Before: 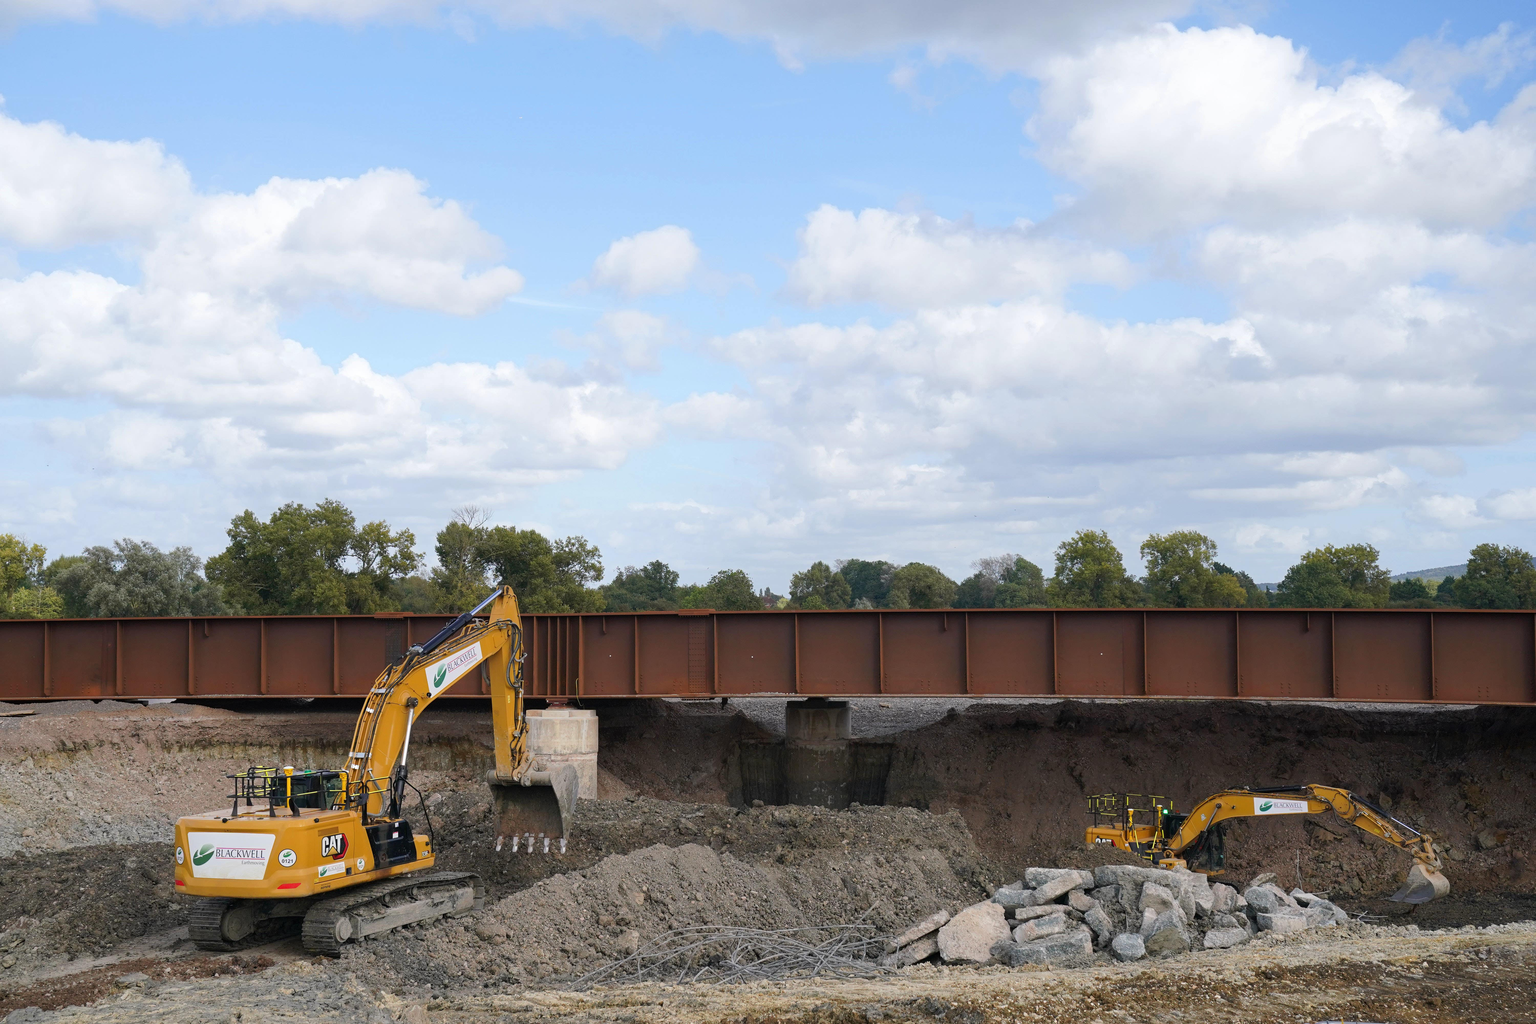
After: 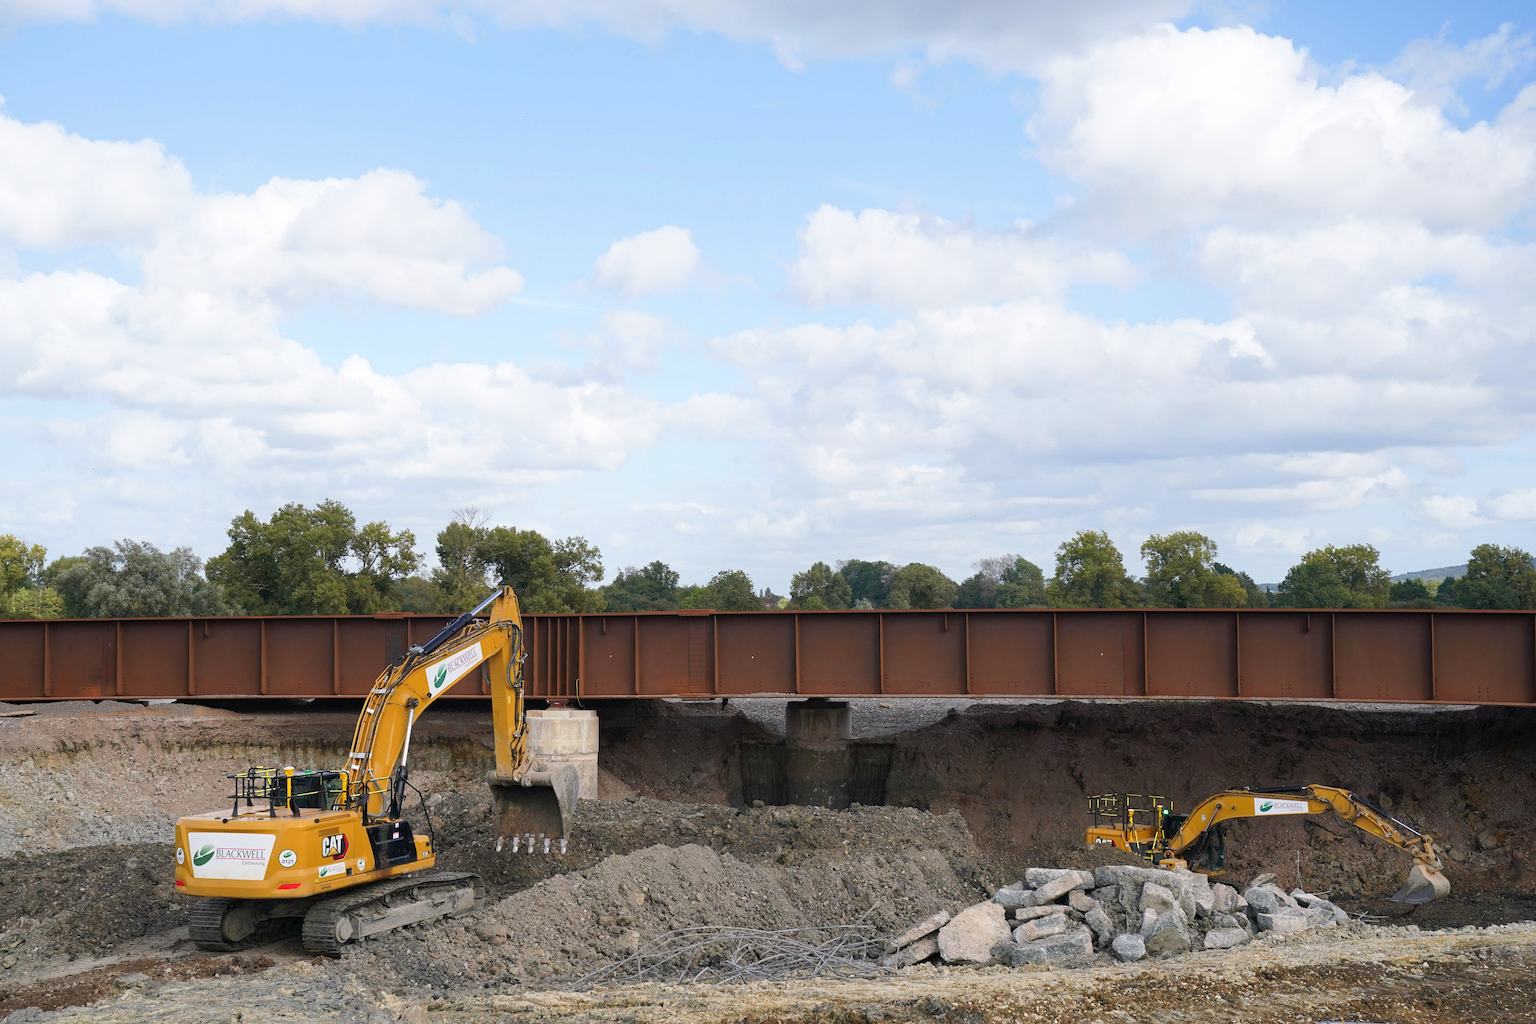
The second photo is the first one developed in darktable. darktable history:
tone curve: curves: ch0 [(0, 0) (0.003, 0.003) (0.011, 0.012) (0.025, 0.026) (0.044, 0.047) (0.069, 0.073) (0.1, 0.105) (0.136, 0.143) (0.177, 0.187) (0.224, 0.237) (0.277, 0.293) (0.335, 0.354) (0.399, 0.422) (0.468, 0.495) (0.543, 0.574) (0.623, 0.659) (0.709, 0.749) (0.801, 0.846) (0.898, 0.932) (1, 1)], preserve colors none
